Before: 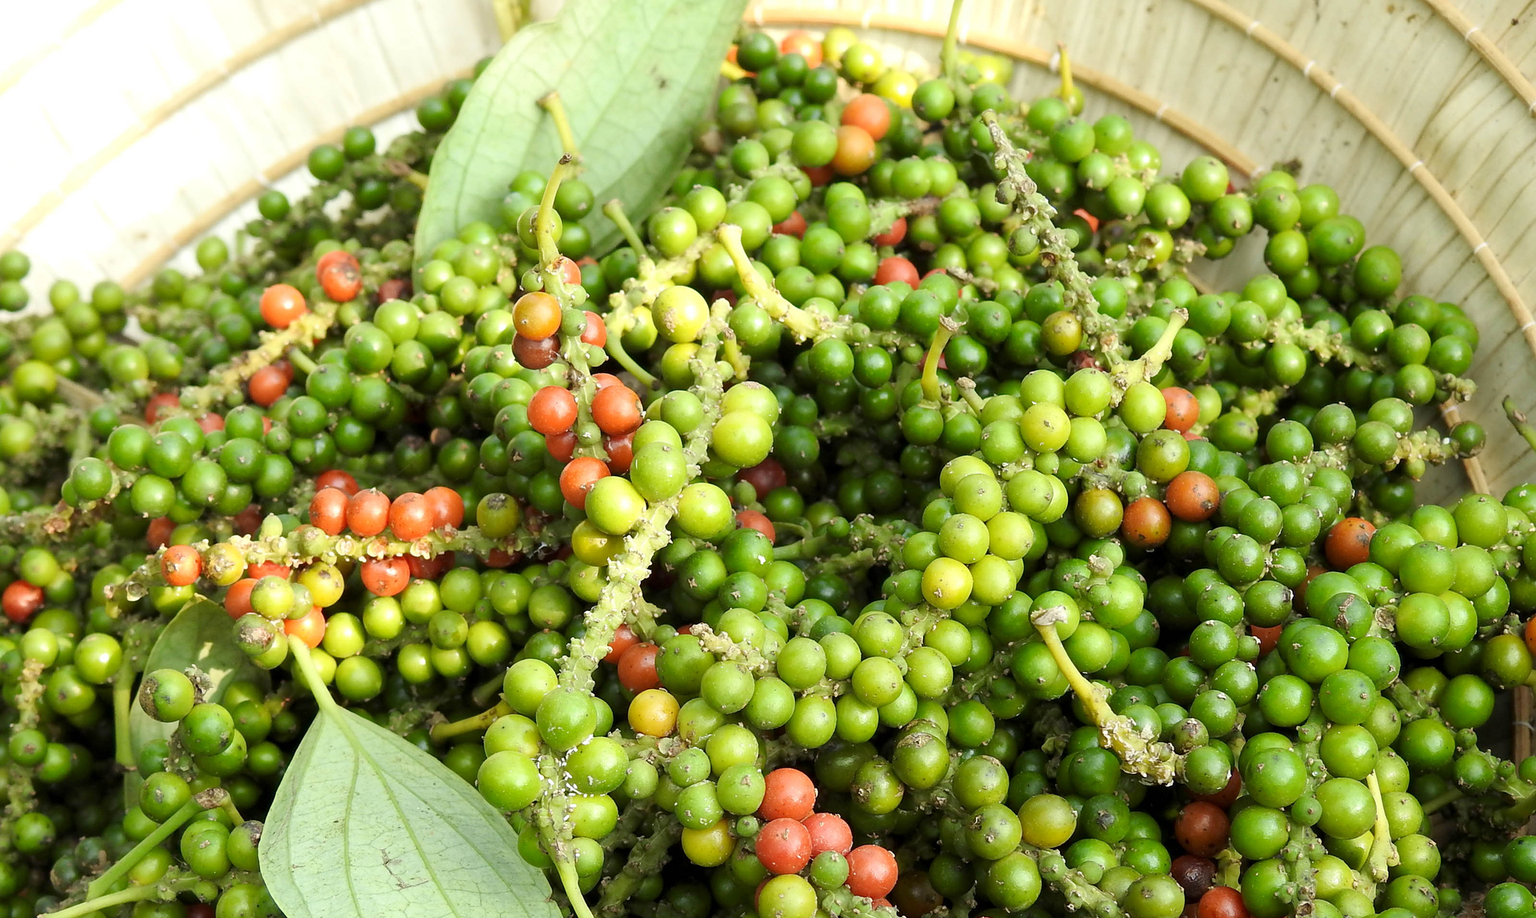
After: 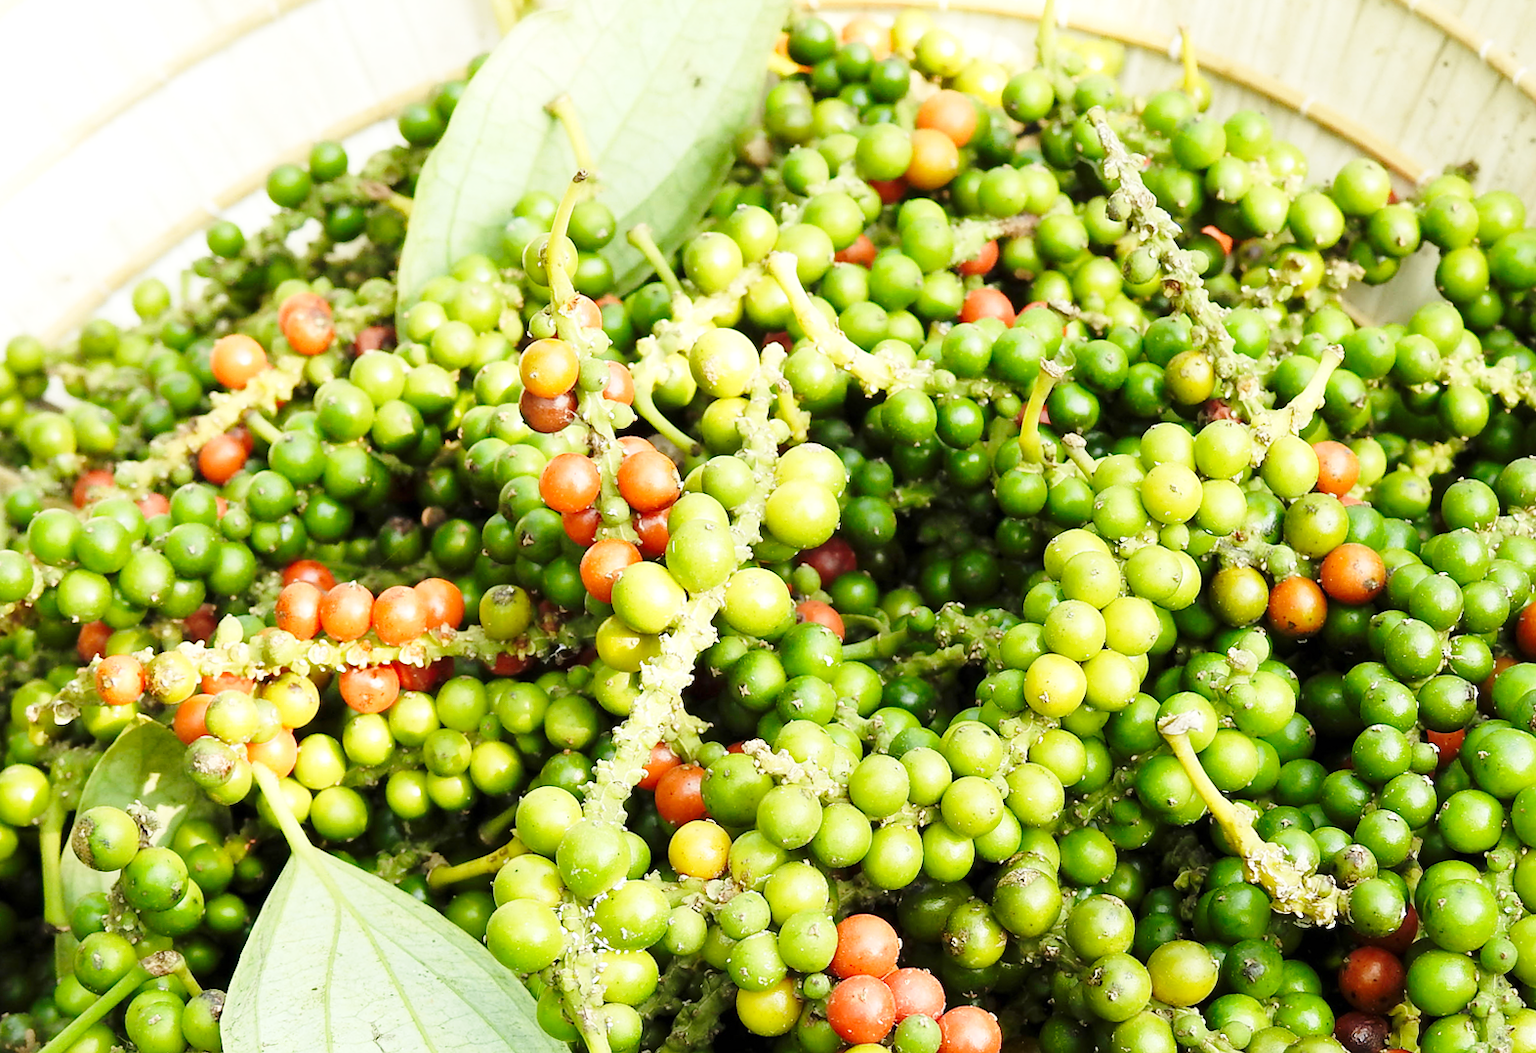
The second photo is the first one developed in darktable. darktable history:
crop and rotate: angle 1°, left 4.281%, top 0.642%, right 11.383%, bottom 2.486%
base curve: curves: ch0 [(0, 0) (0.028, 0.03) (0.121, 0.232) (0.46, 0.748) (0.859, 0.968) (1, 1)], preserve colors none
